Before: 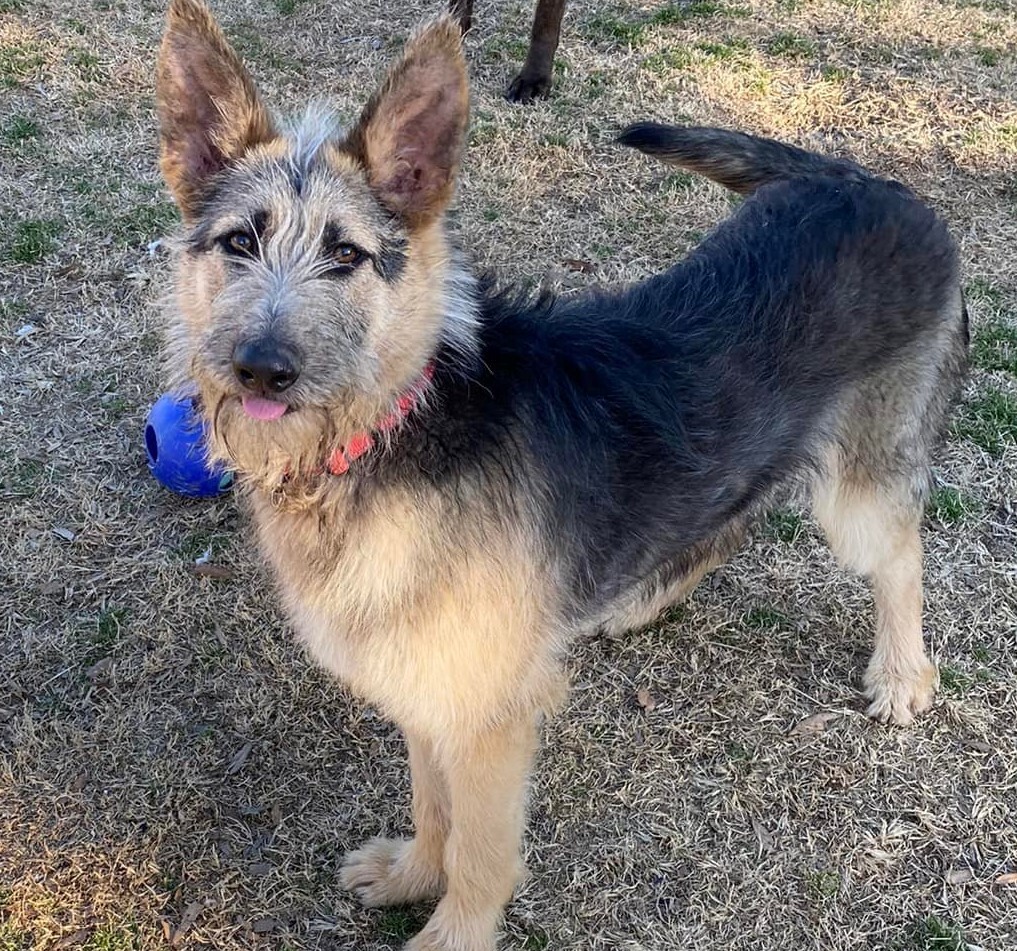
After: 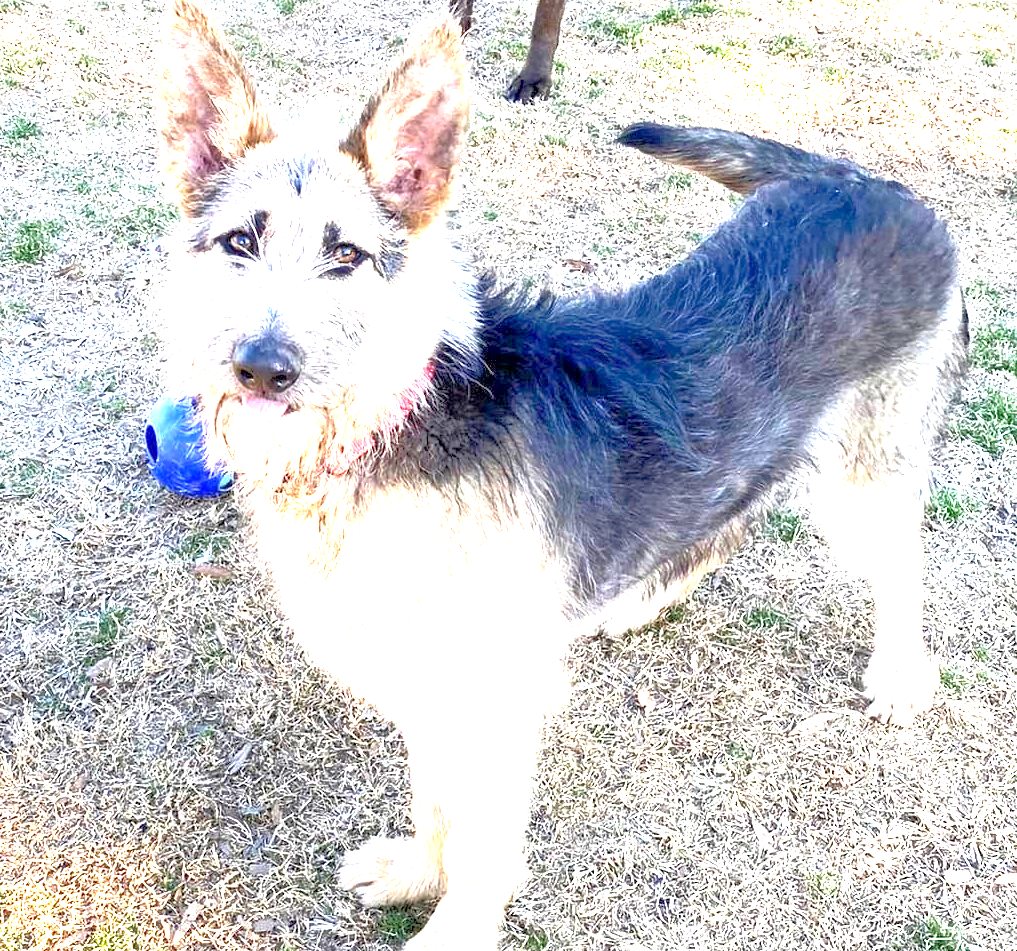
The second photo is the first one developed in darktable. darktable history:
tone equalizer: -7 EV 0.162 EV, -6 EV 0.588 EV, -5 EV 1.18 EV, -4 EV 1.32 EV, -3 EV 1.18 EV, -2 EV 0.6 EV, -1 EV 0.158 EV
exposure: black level correction 0.001, exposure 2.504 EV, compensate highlight preservation false
